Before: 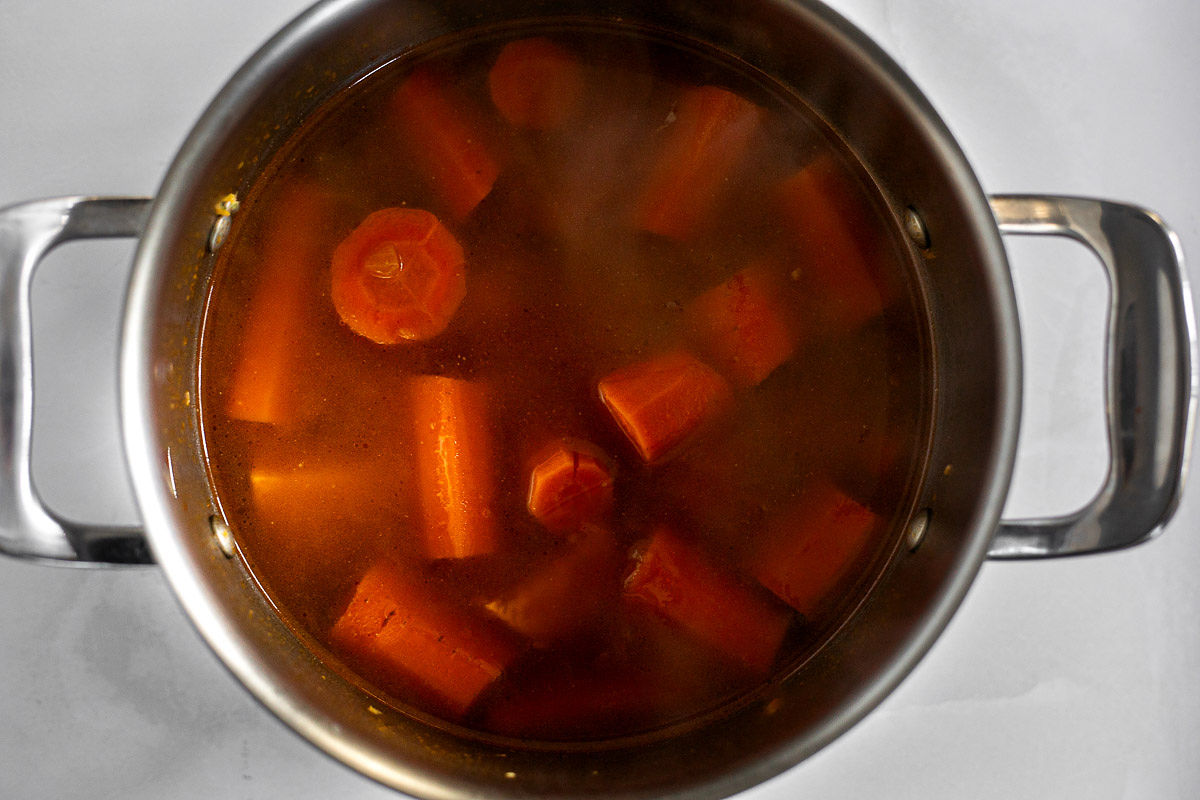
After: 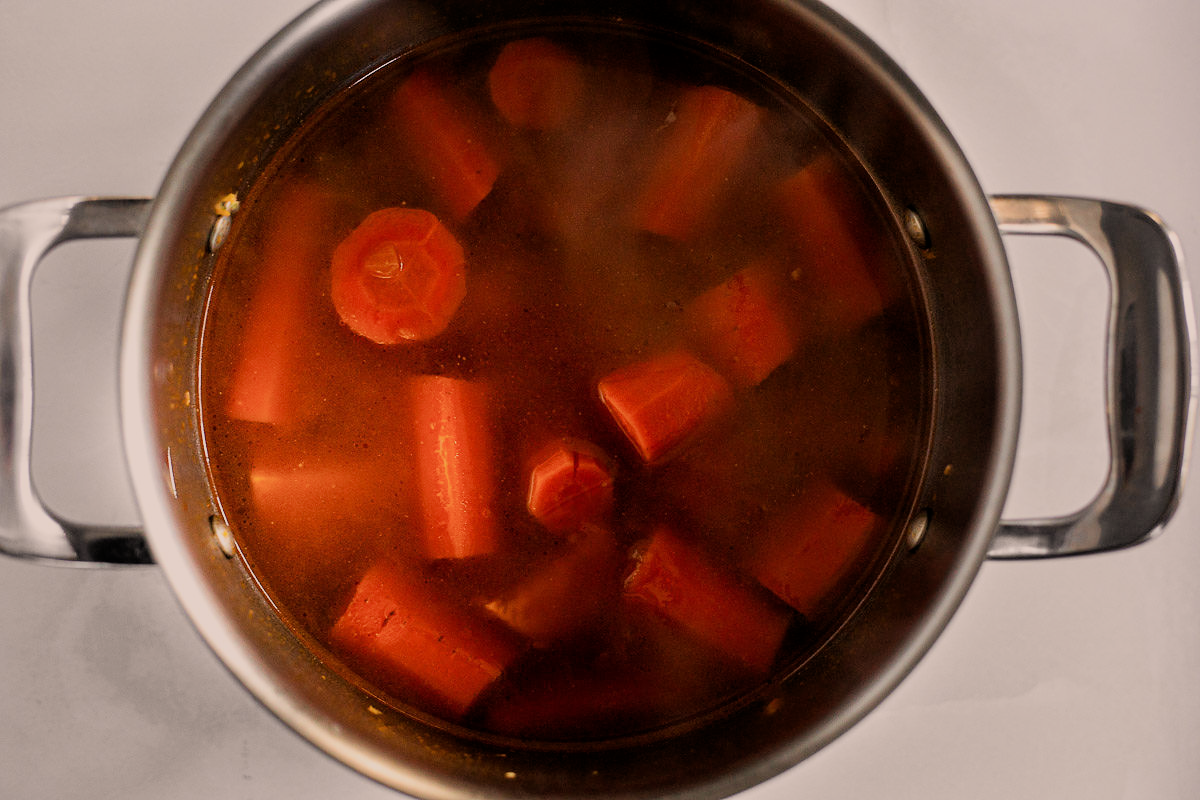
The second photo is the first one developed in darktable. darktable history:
white balance: red 1.127, blue 0.943
filmic rgb: black relative exposure -7.65 EV, white relative exposure 4.56 EV, hardness 3.61
